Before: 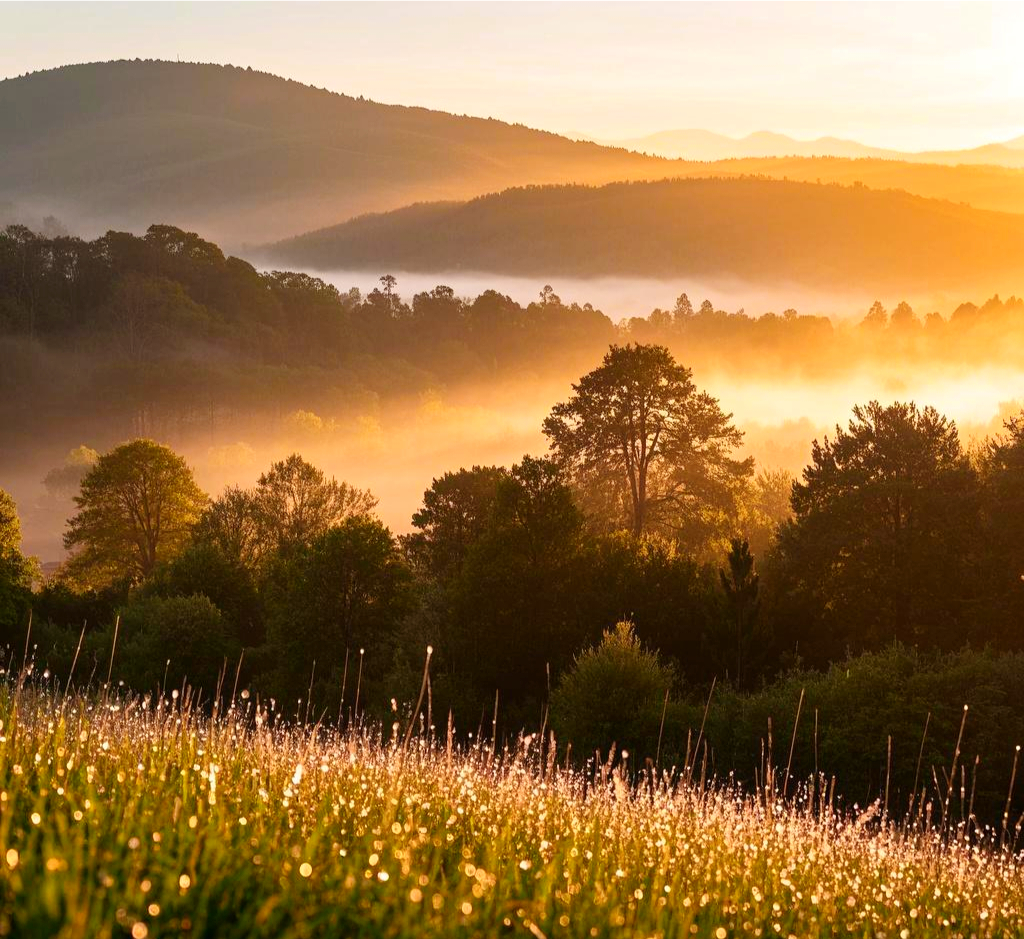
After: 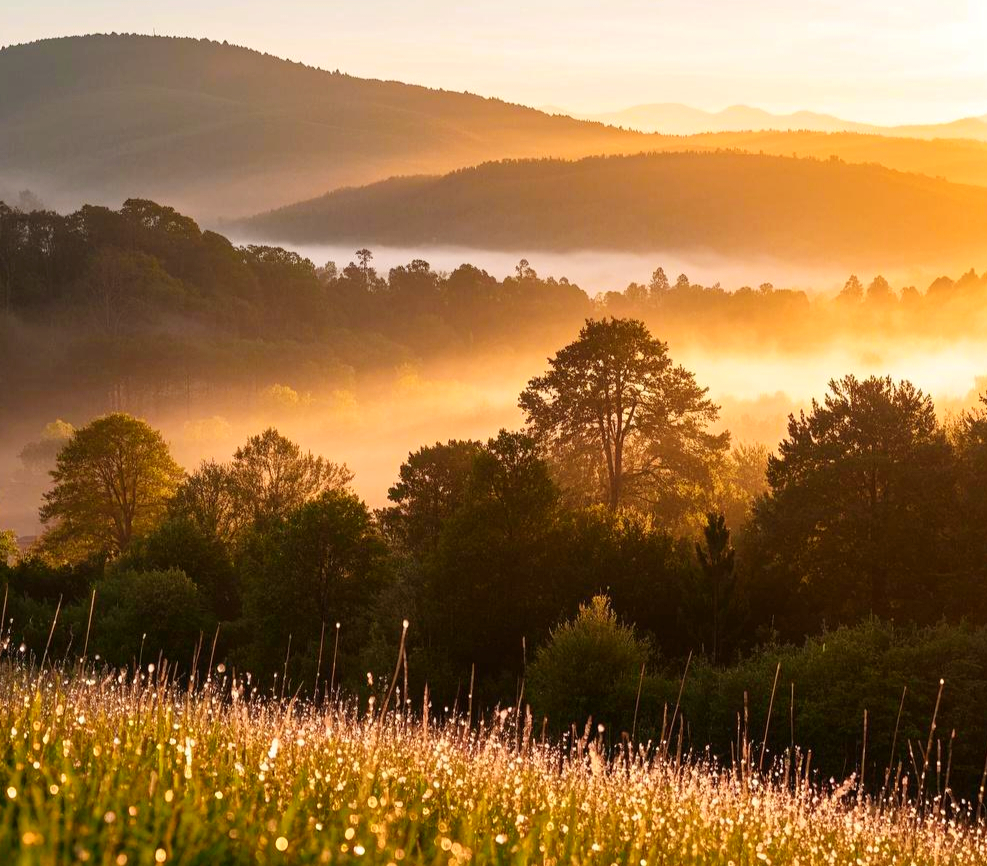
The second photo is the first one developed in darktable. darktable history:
crop: left 2.347%, top 2.851%, right 1.197%, bottom 4.871%
